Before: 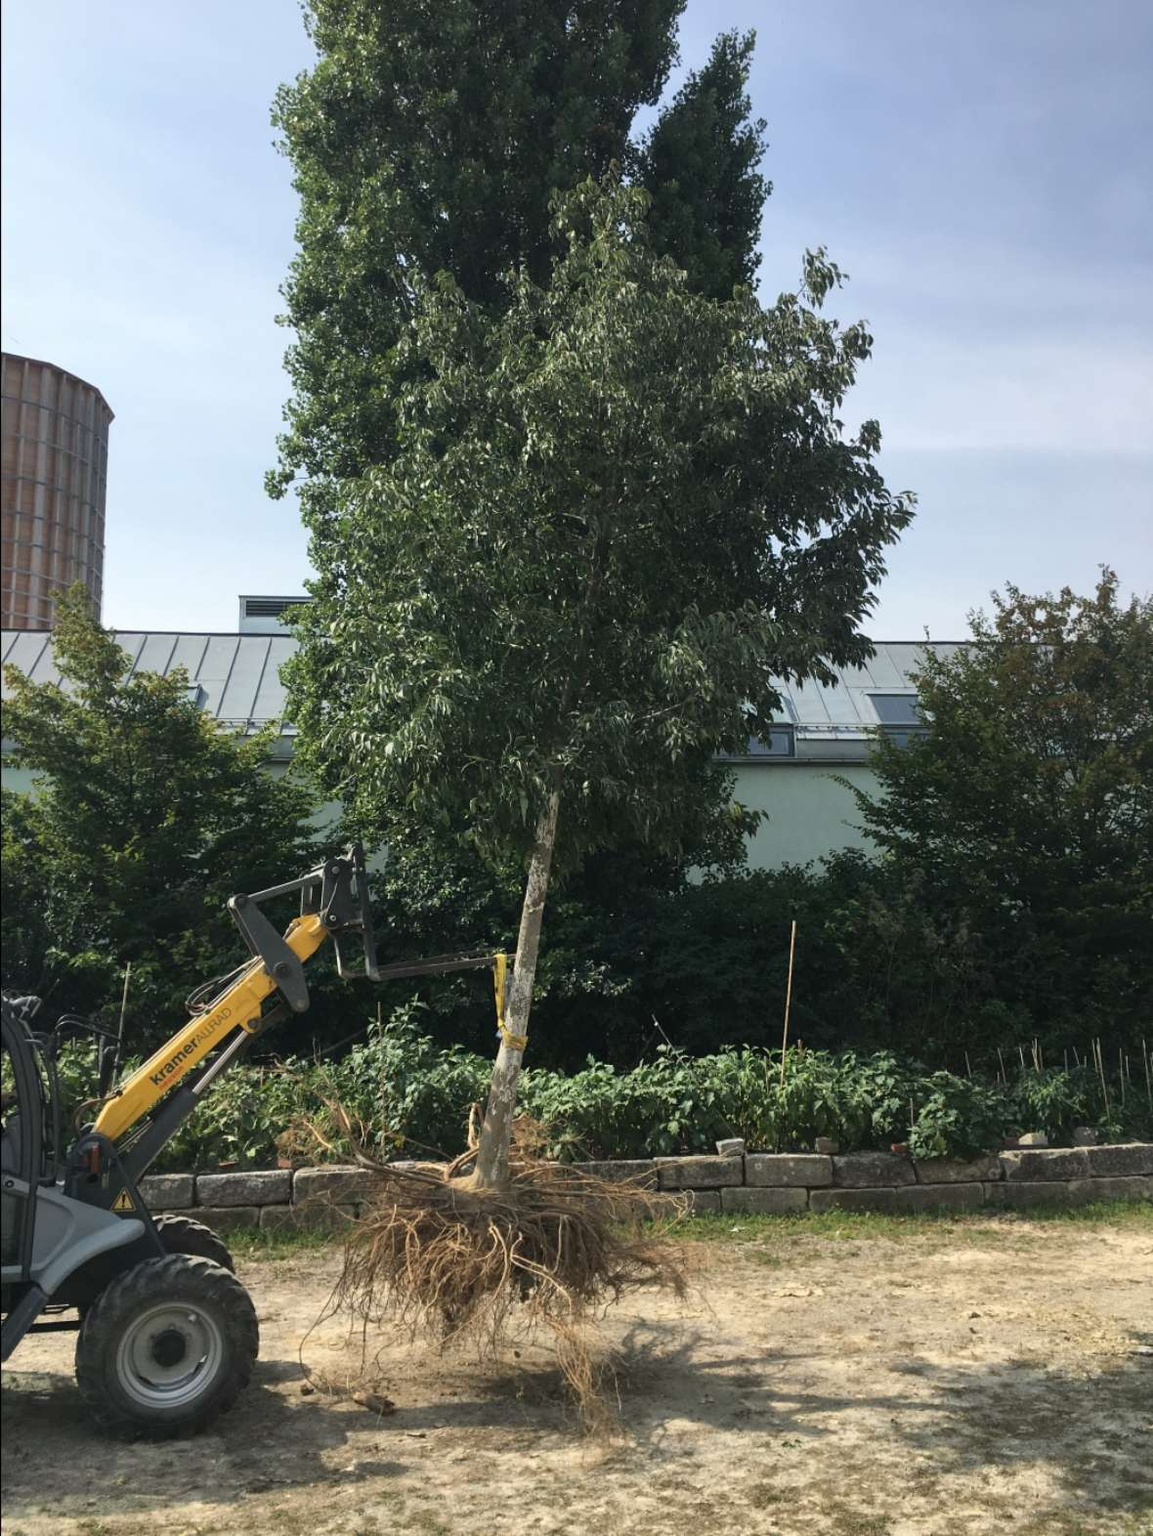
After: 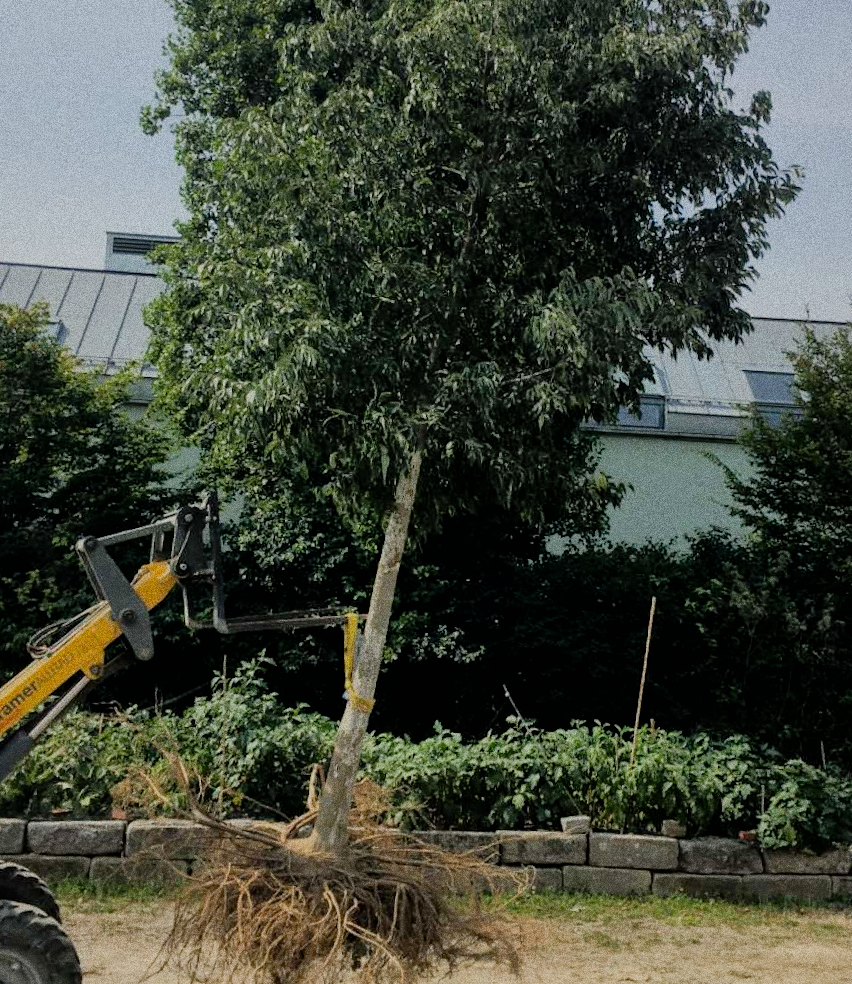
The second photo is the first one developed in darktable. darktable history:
filmic rgb: black relative exposure -9.22 EV, white relative exposure 6.77 EV, hardness 3.07, contrast 1.05
shadows and highlights: on, module defaults
exposure: black level correction 0.007, compensate highlight preservation false
color balance rgb: perceptual saturation grading › global saturation 8.89%, saturation formula JzAzBz (2021)
grain: strength 49.07%
crop and rotate: angle -3.37°, left 9.79%, top 20.73%, right 12.42%, bottom 11.82%
